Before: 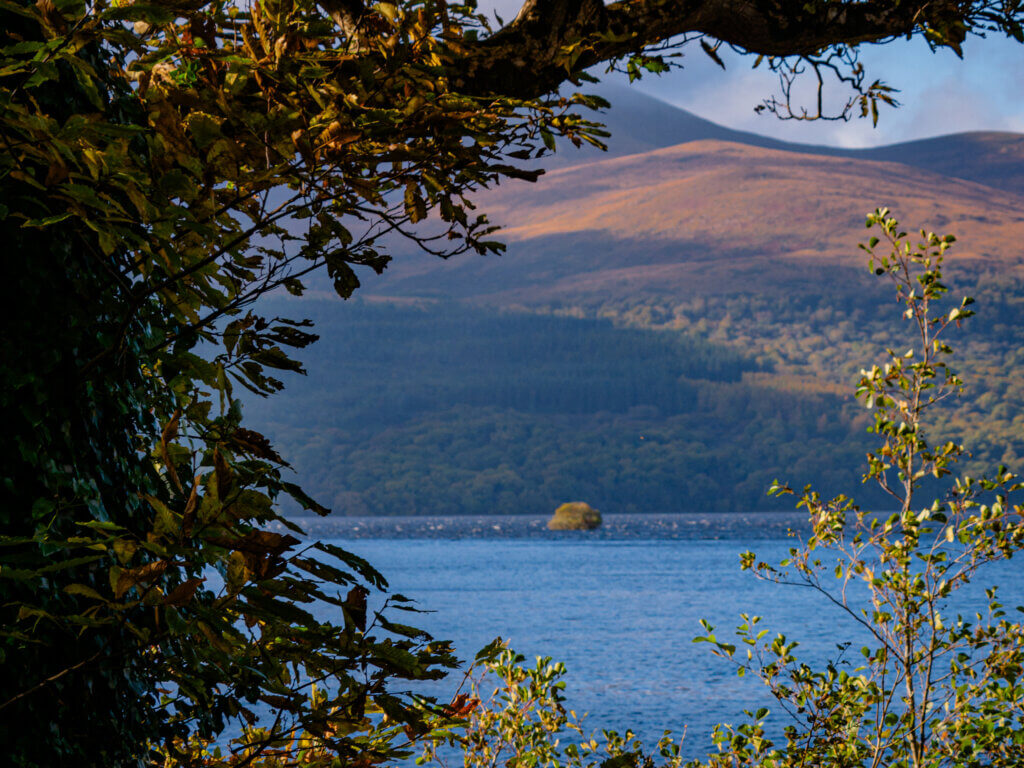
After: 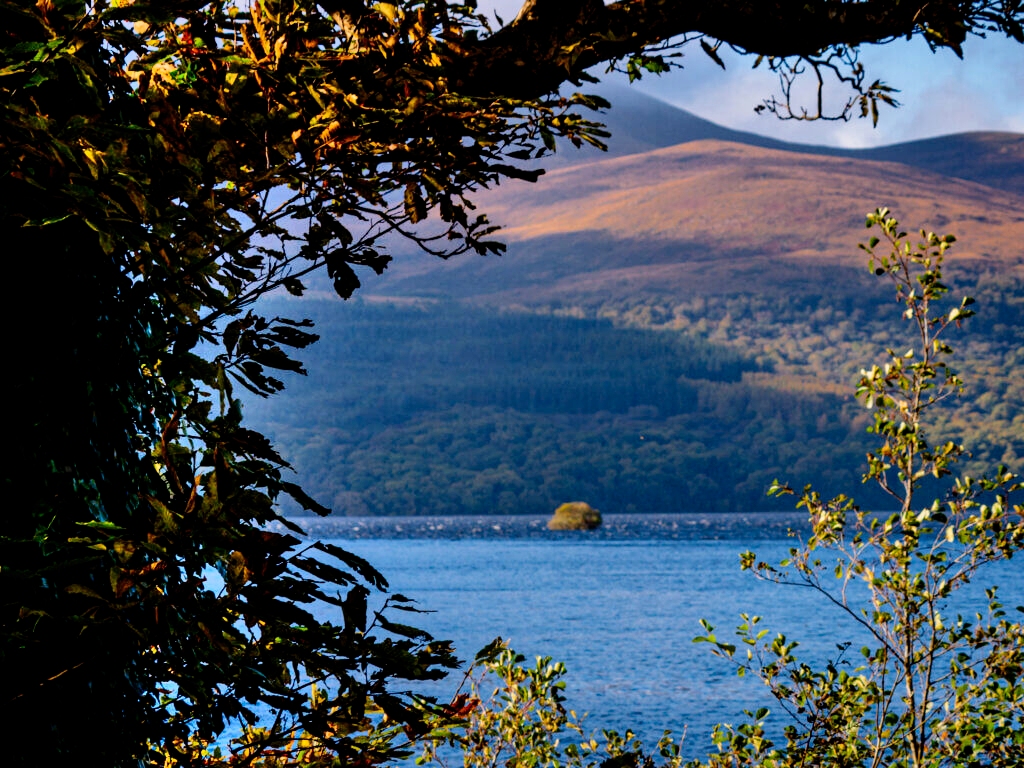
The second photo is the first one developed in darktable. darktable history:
tone equalizer: on, module defaults
shadows and highlights: low approximation 0.01, soften with gaussian
filmic rgb: black relative exposure -8.7 EV, white relative exposure 2.7 EV, threshold 3 EV, target black luminance 0%, hardness 6.25, latitude 75%, contrast 1.325, highlights saturation mix -5%, preserve chrominance no, color science v5 (2021), iterations of high-quality reconstruction 0, enable highlight reconstruction true
